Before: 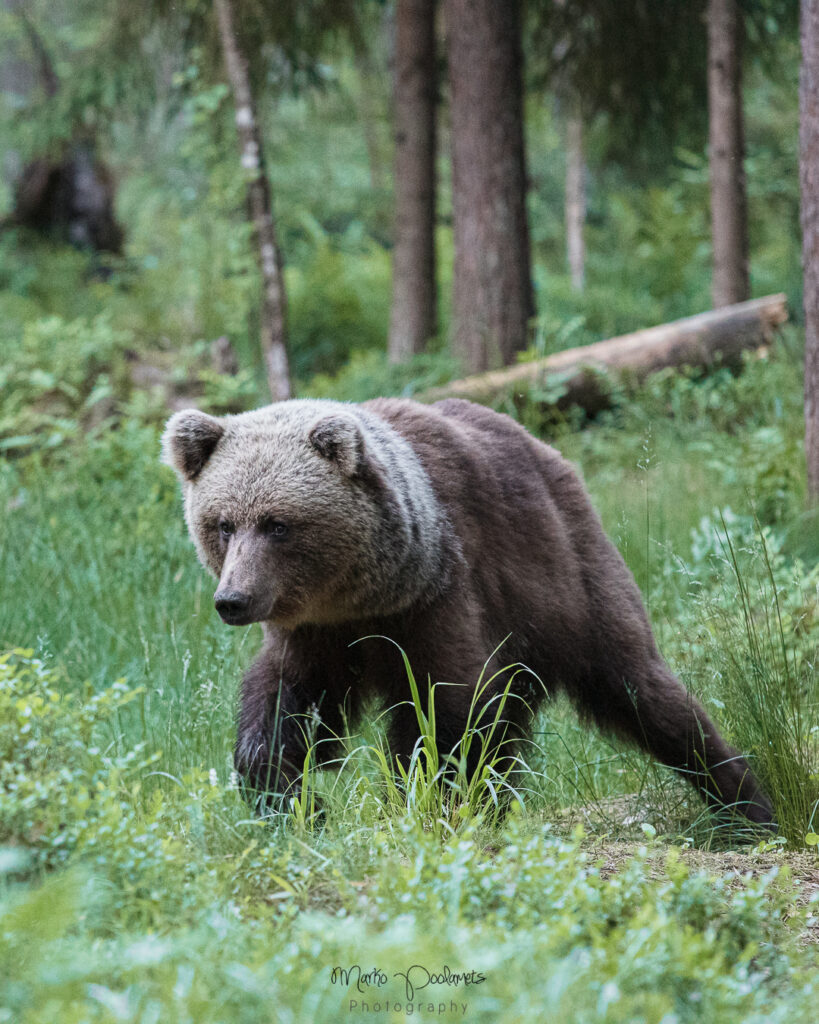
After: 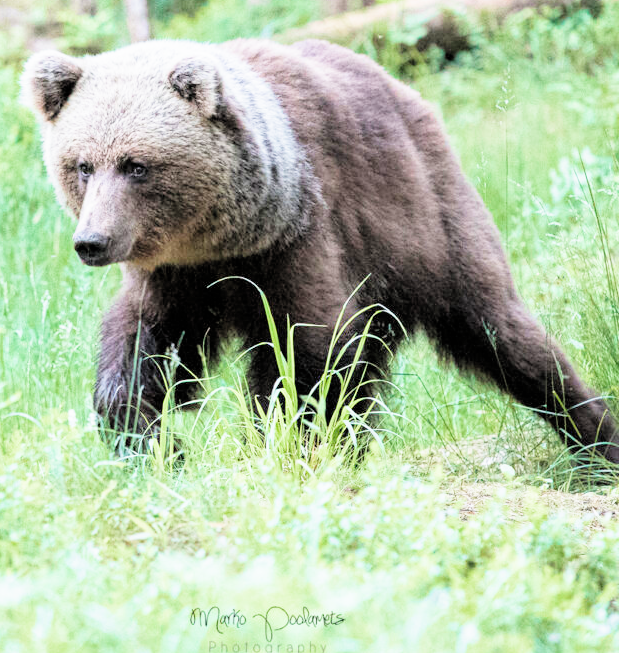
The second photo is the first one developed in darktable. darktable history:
crop and rotate: left 17.299%, top 35.115%, right 7.015%, bottom 1.024%
exposure: black level correction 0, exposure 2.138 EV, compensate exposure bias true, compensate highlight preservation false
filmic rgb: black relative exposure -4.58 EV, white relative exposure 4.8 EV, threshold 3 EV, hardness 2.36, latitude 36.07%, contrast 1.048, highlights saturation mix 1.32%, shadows ↔ highlights balance 1.25%, color science v4 (2020), enable highlight reconstruction true
